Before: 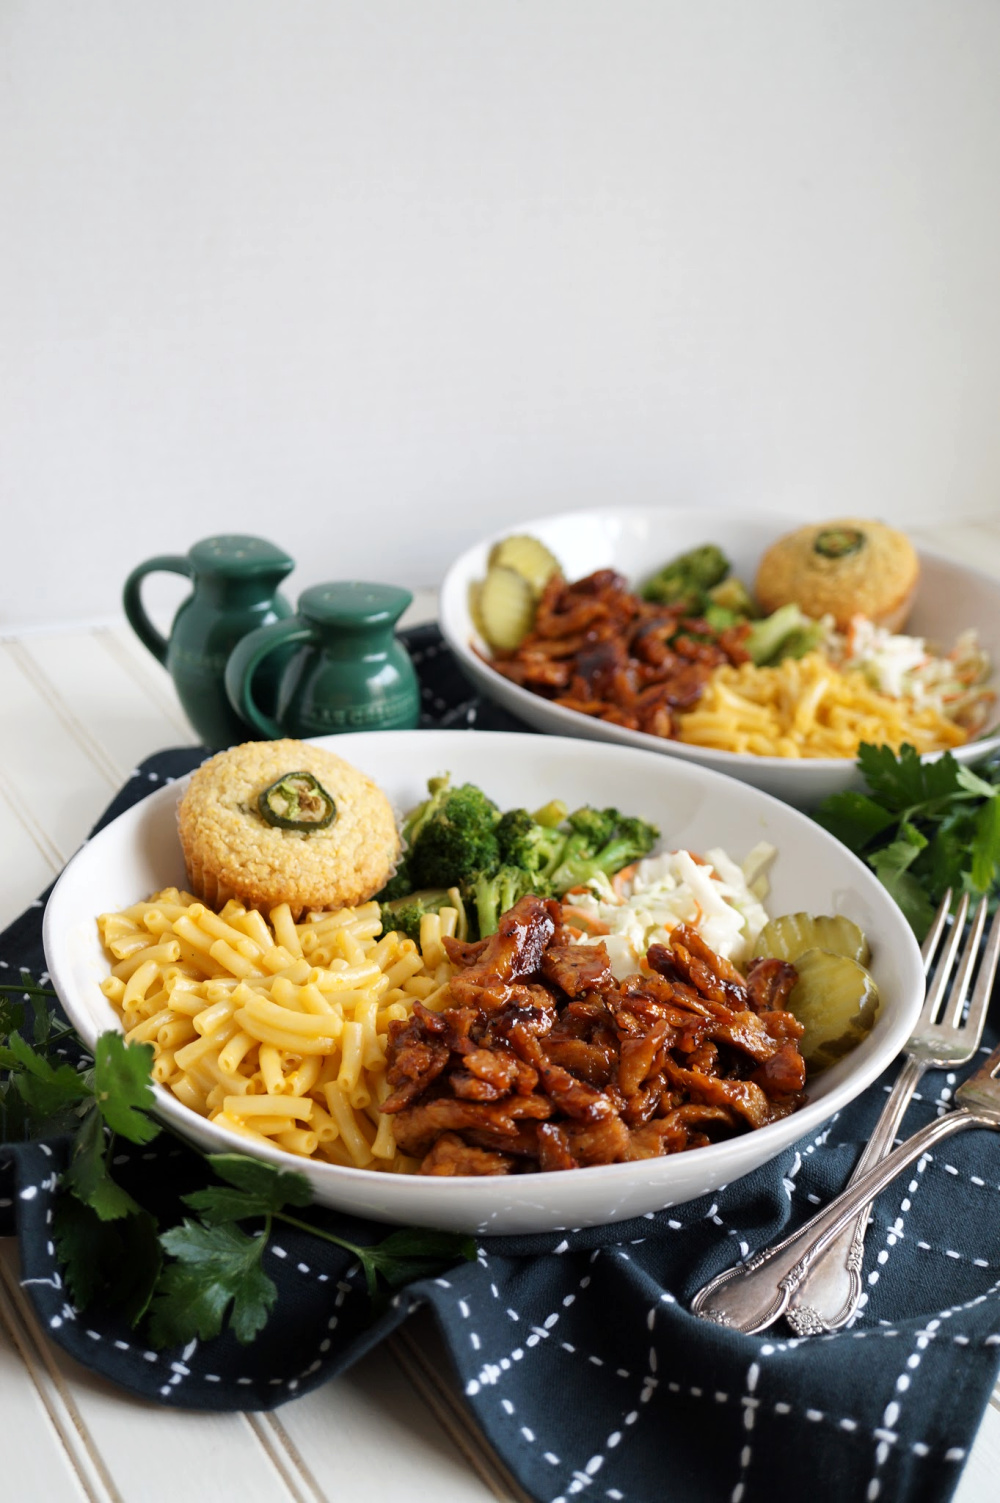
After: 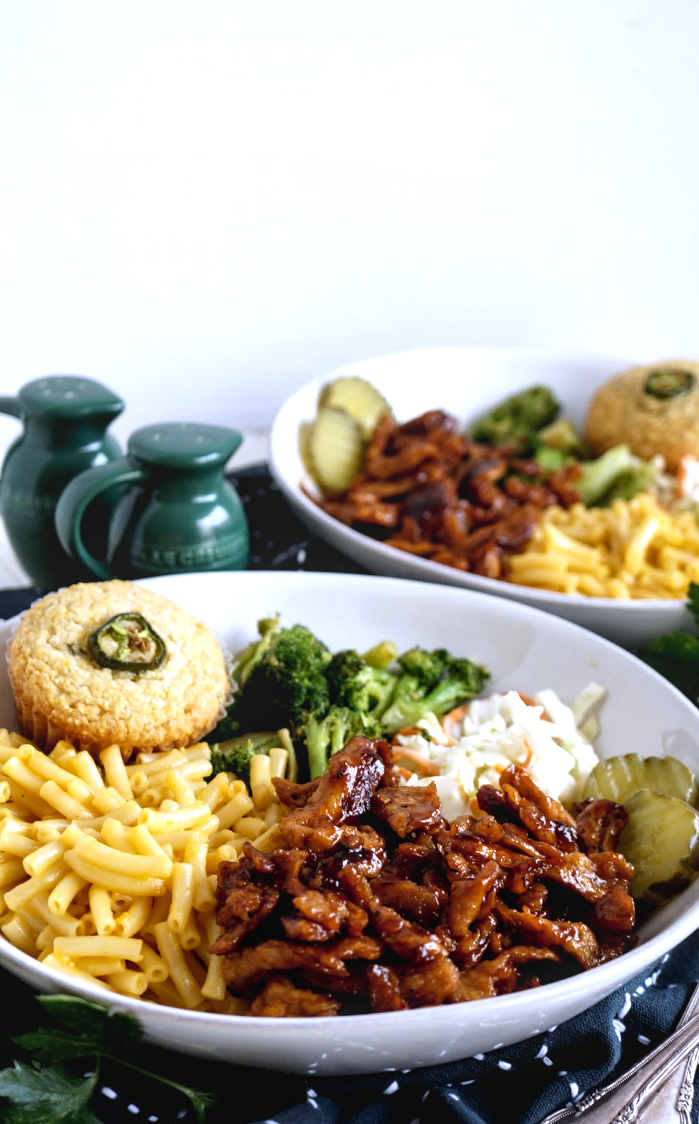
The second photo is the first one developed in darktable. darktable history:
contrast brightness saturation: contrast 0.06, brightness -0.01, saturation -0.23
white balance: red 0.967, blue 1.119, emerald 0.756
local contrast: detail 110%
crop and rotate: left 17.046%, top 10.659%, right 12.989%, bottom 14.553%
exposure: compensate exposure bias true, compensate highlight preservation false
color balance: lift [0.991, 1, 1, 1], gamma [0.996, 1, 1, 1], input saturation 98.52%, contrast 20.34%, output saturation 103.72%
